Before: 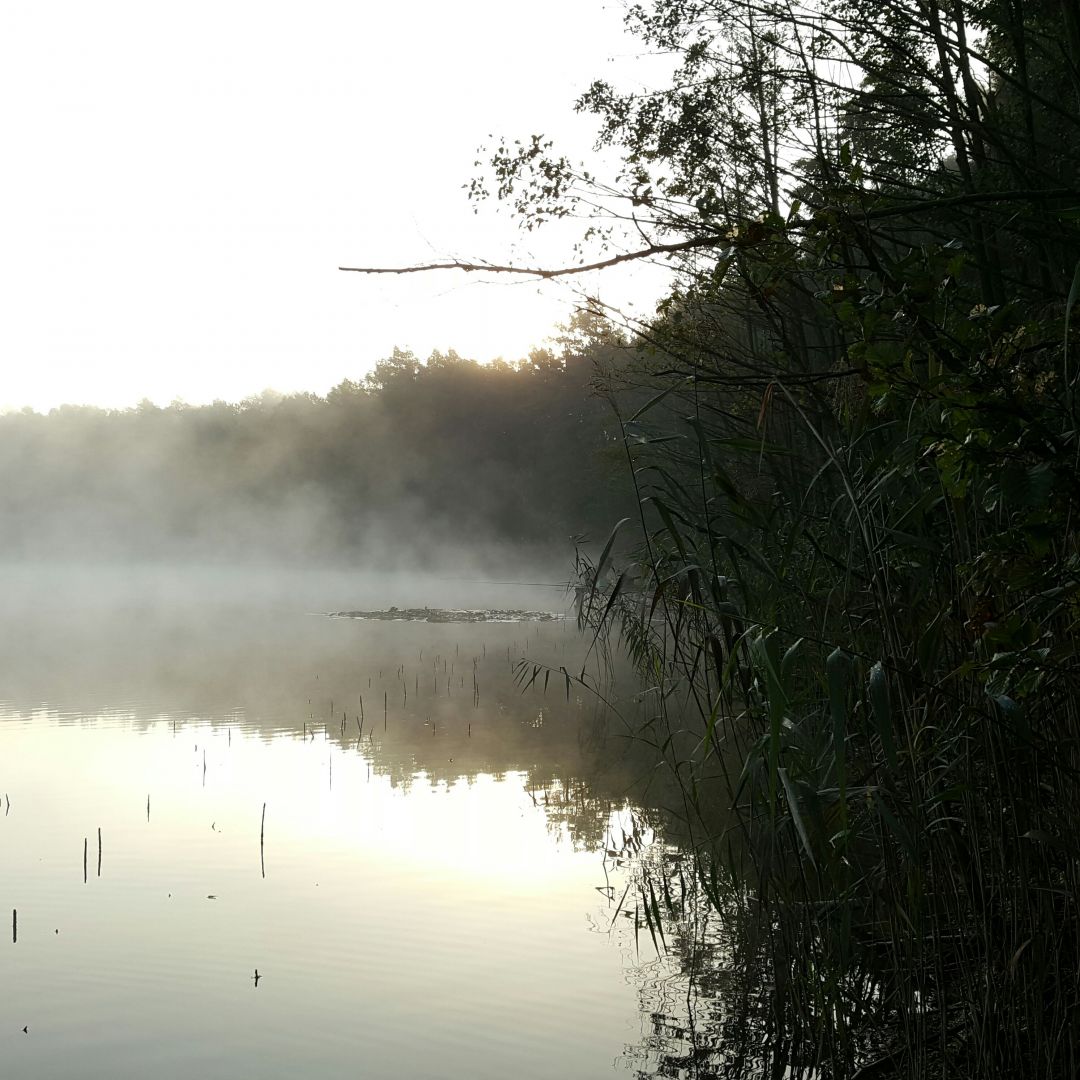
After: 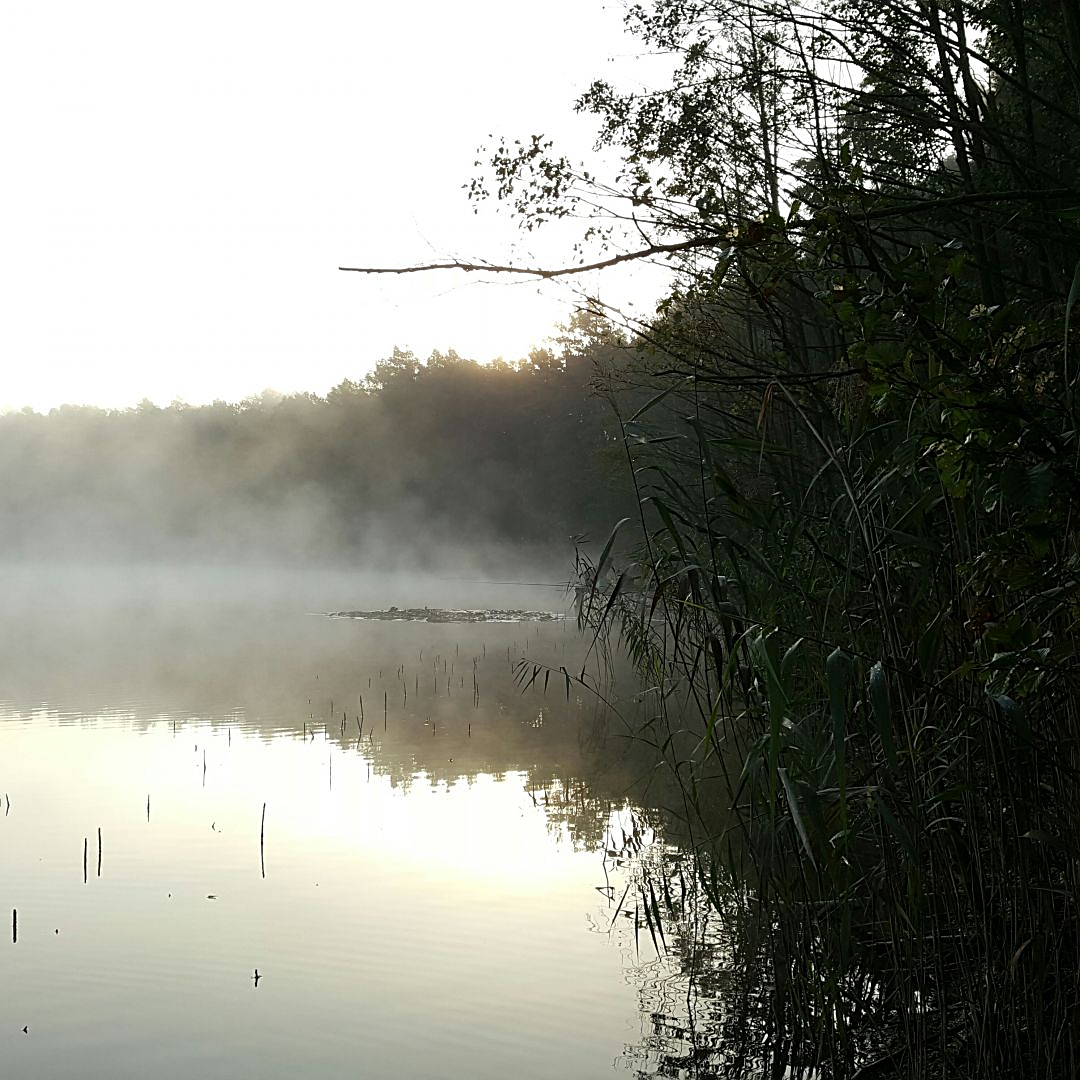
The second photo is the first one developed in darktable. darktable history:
color zones: curves: ch0 [(0.068, 0.464) (0.25, 0.5) (0.48, 0.508) (0.75, 0.536) (0.886, 0.476) (0.967, 0.456)]; ch1 [(0.066, 0.456) (0.25, 0.5) (0.616, 0.508) (0.746, 0.56) (0.934, 0.444)]
sharpen: on, module defaults
